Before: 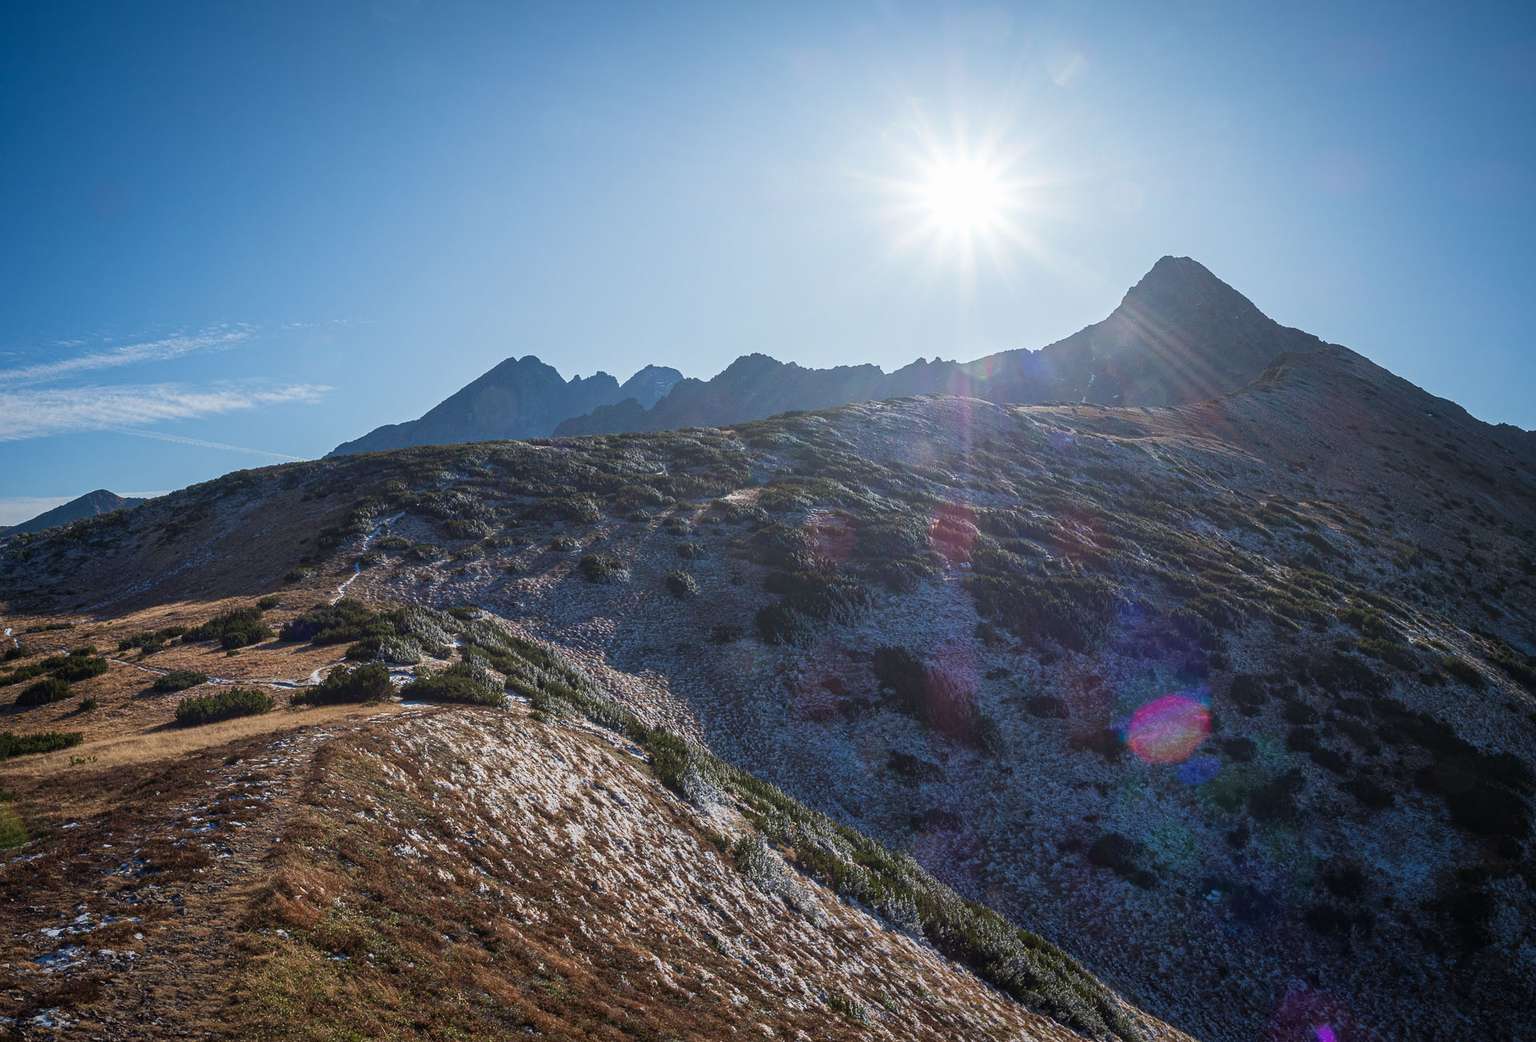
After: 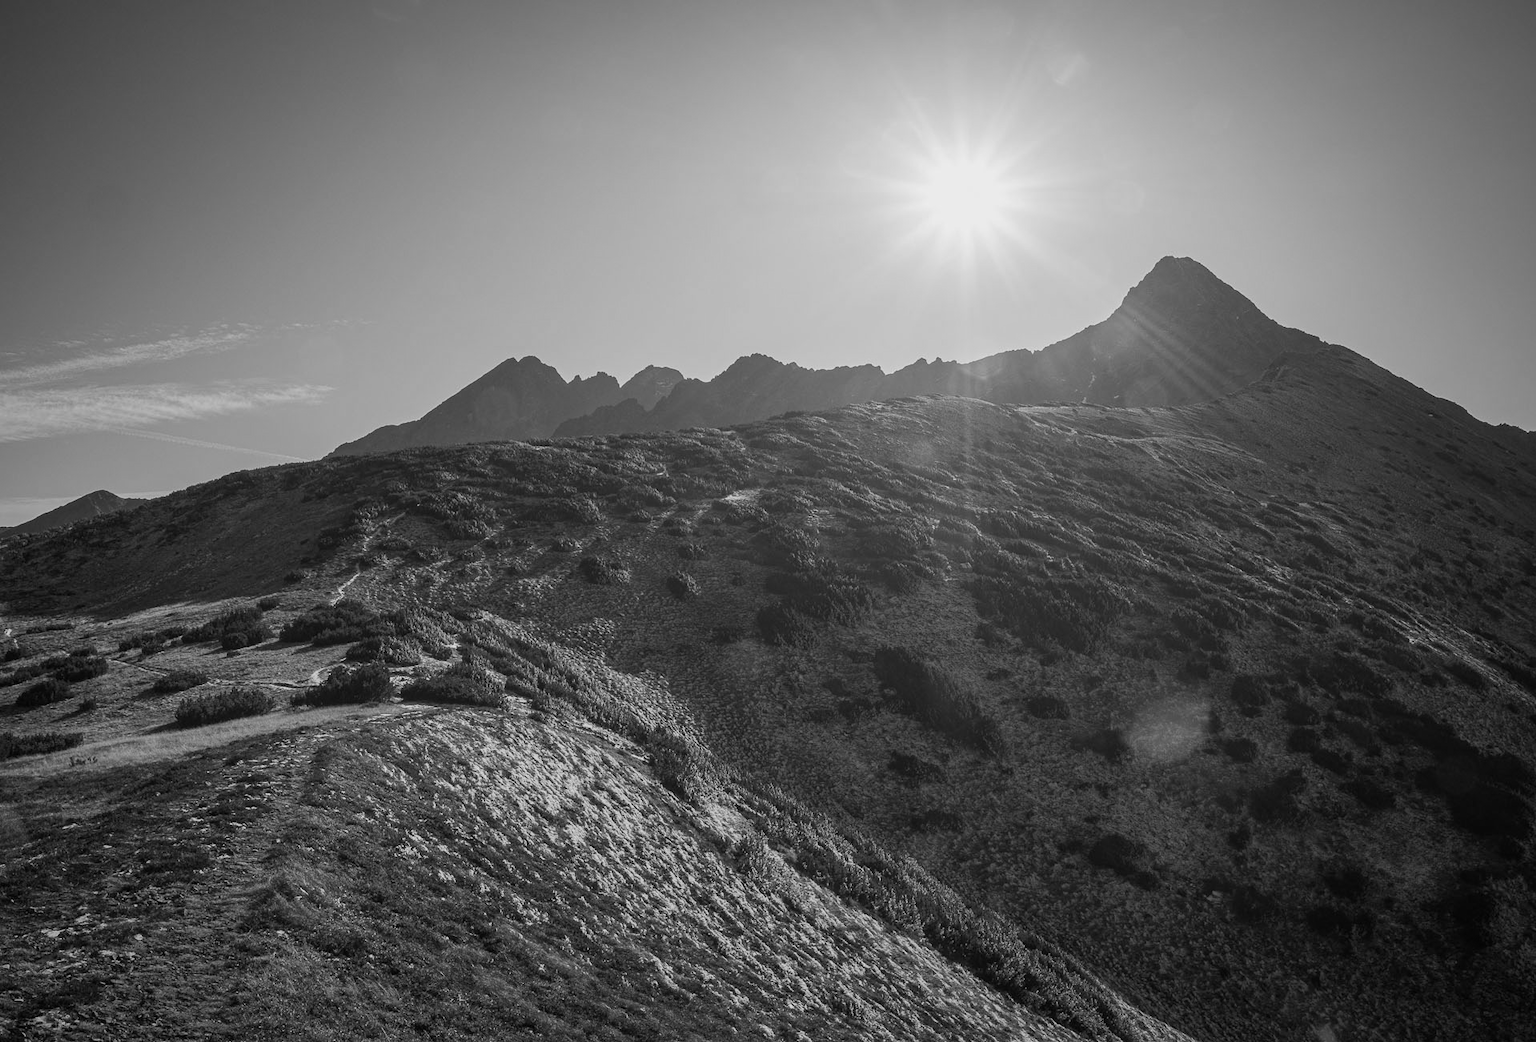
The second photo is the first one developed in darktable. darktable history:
monochrome: a -92.57, b 58.91
